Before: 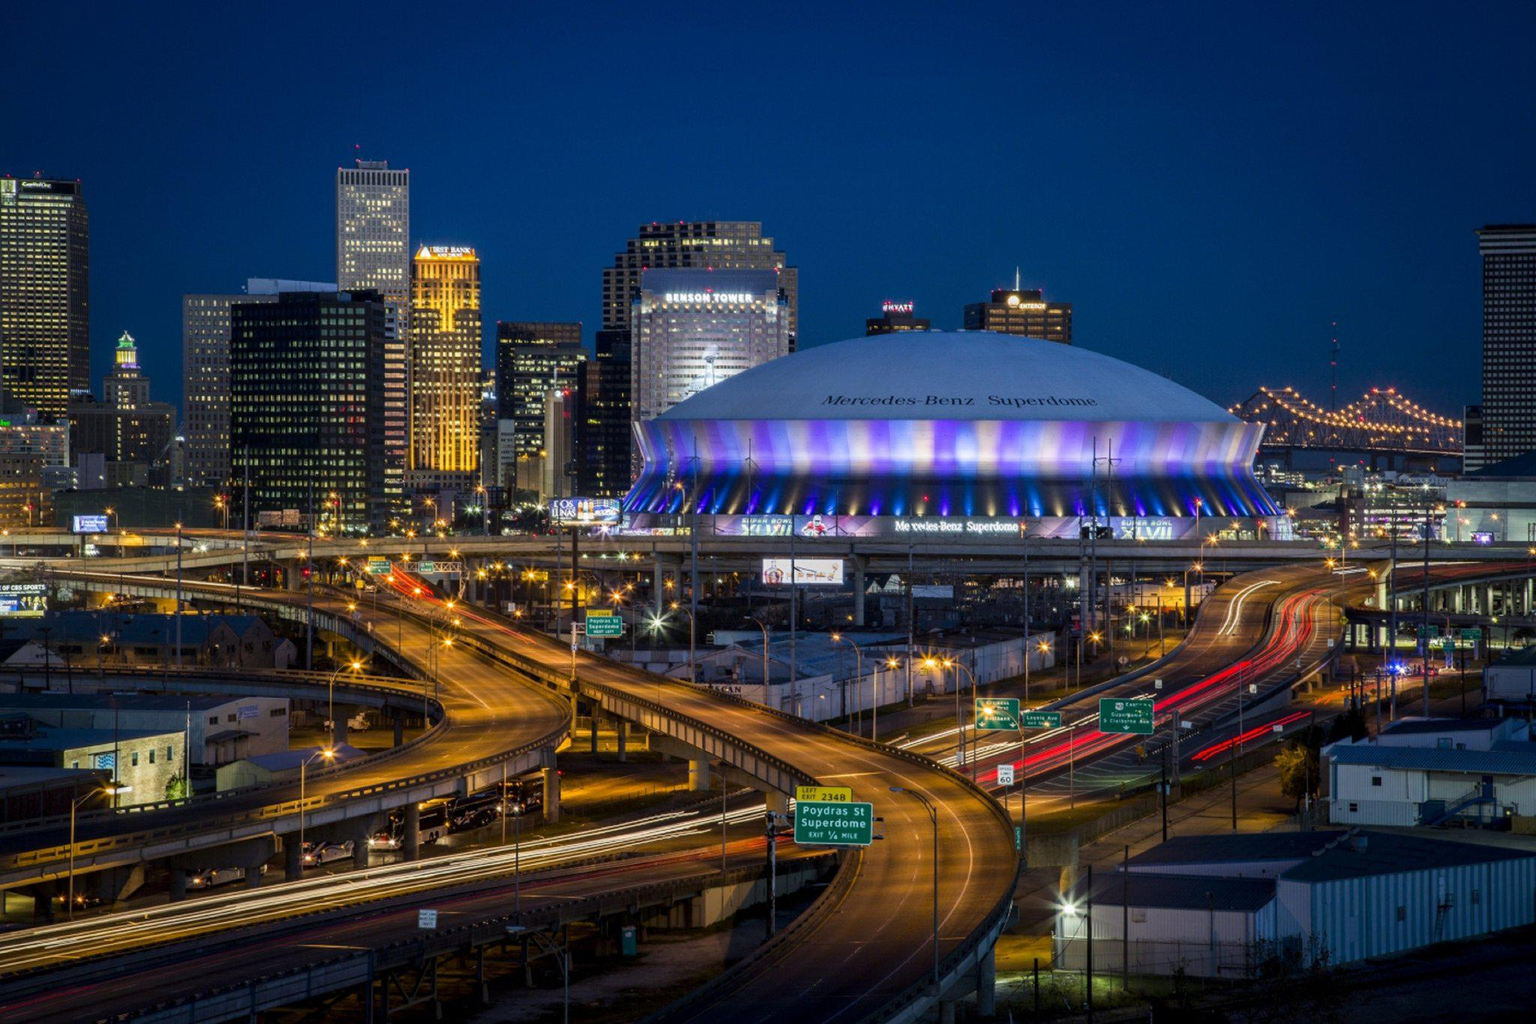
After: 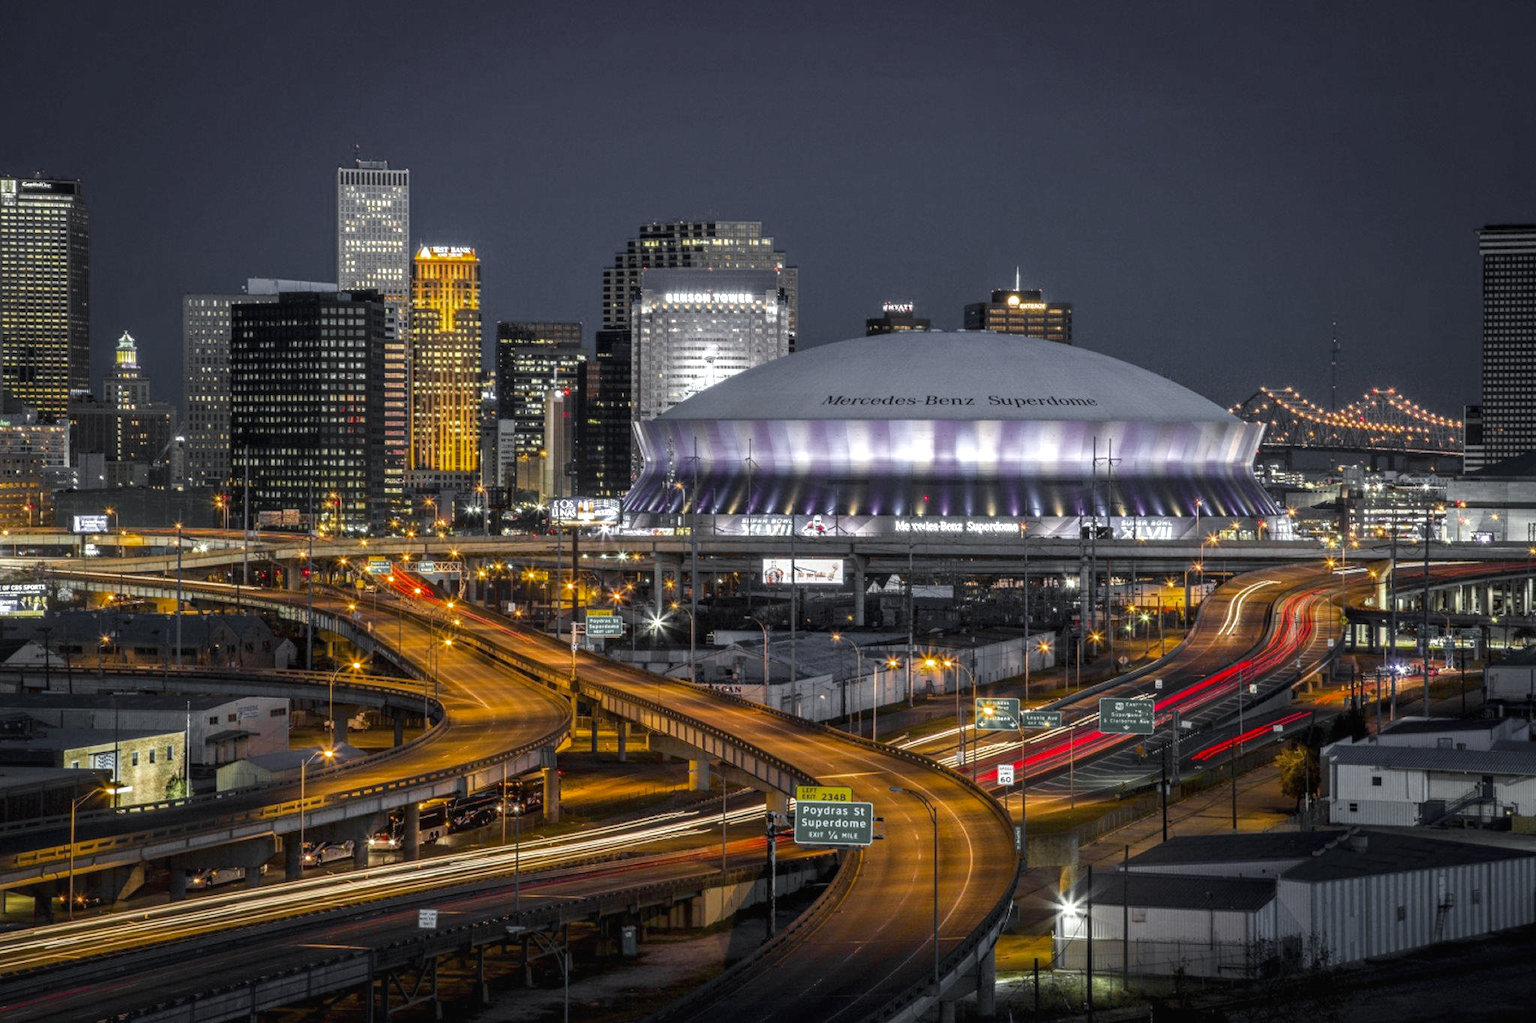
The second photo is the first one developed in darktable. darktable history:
exposure: exposure 0.652 EV, compensate exposure bias true, compensate highlight preservation false
local contrast: on, module defaults
color zones: curves: ch0 [(0.004, 0.388) (0.125, 0.392) (0.25, 0.404) (0.375, 0.5) (0.5, 0.5) (0.625, 0.5) (0.75, 0.5) (0.875, 0.5)]; ch1 [(0, 0.5) (0.125, 0.5) (0.25, 0.5) (0.375, 0.124) (0.524, 0.124) (0.645, 0.128) (0.789, 0.132) (0.914, 0.096) (0.998, 0.068)]
contrast brightness saturation: contrast -0.082, brightness -0.038, saturation -0.111
